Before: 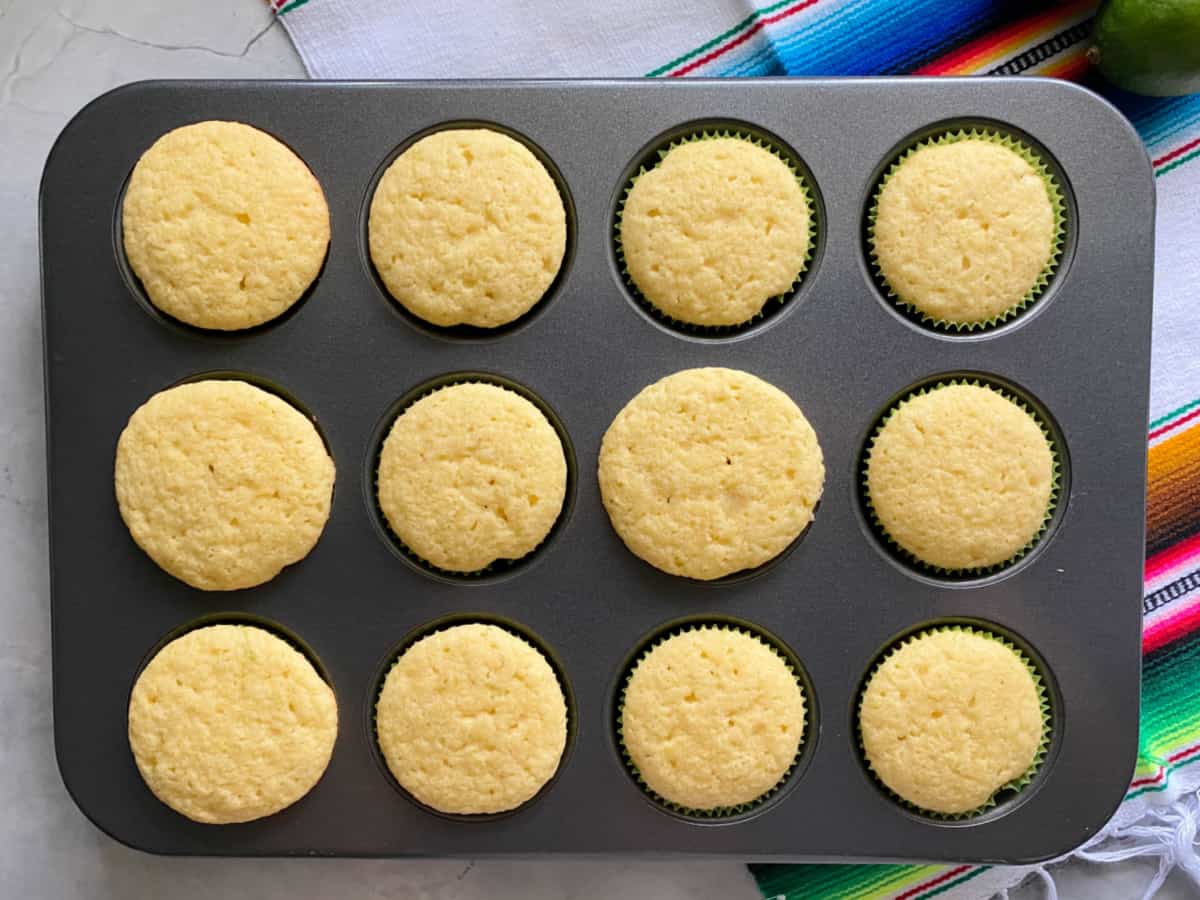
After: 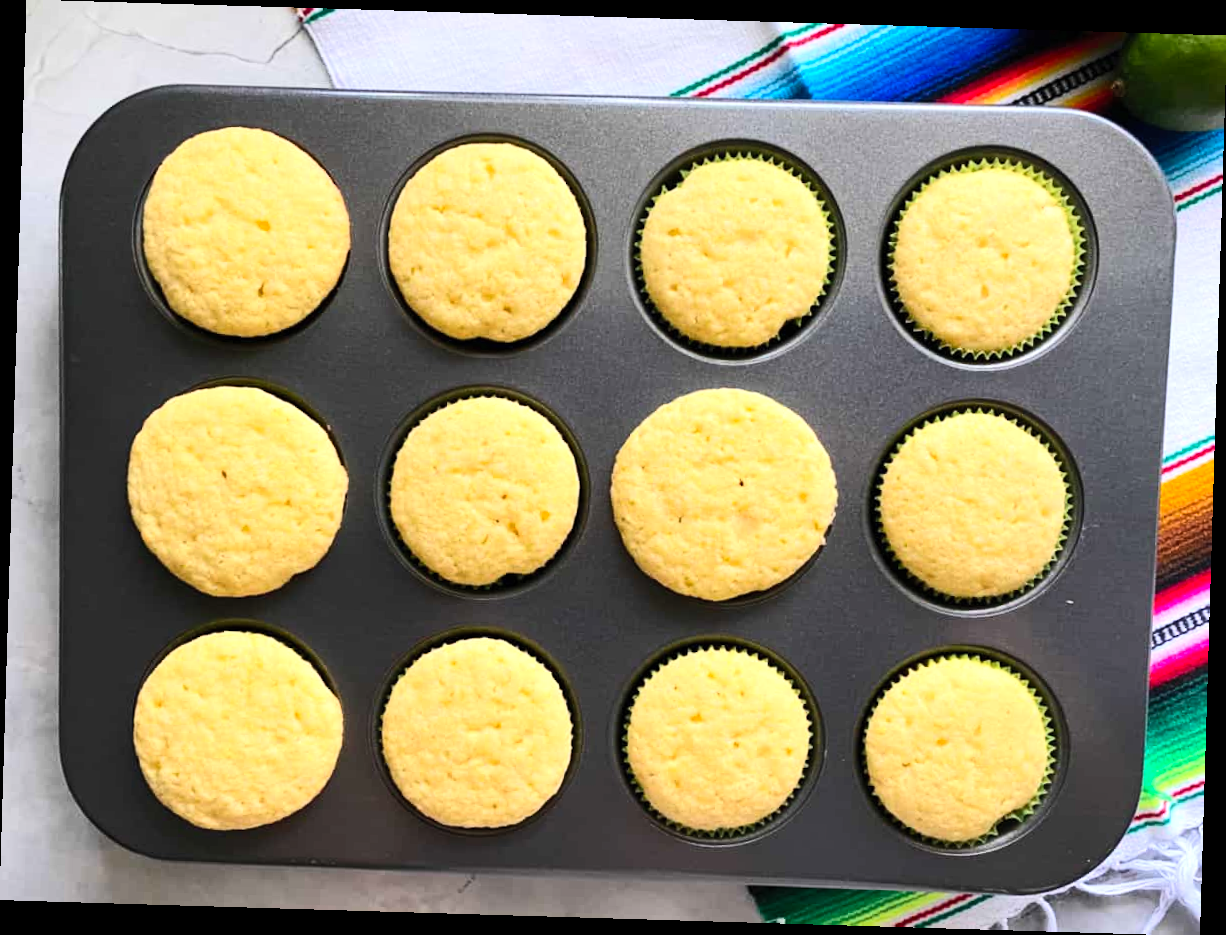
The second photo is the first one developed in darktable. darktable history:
rotate and perspective: rotation 1.72°, automatic cropping off
tone equalizer: -8 EV -0.417 EV, -7 EV -0.389 EV, -6 EV -0.333 EV, -5 EV -0.222 EV, -3 EV 0.222 EV, -2 EV 0.333 EV, -1 EV 0.389 EV, +0 EV 0.417 EV, edges refinement/feathering 500, mask exposure compensation -1.57 EV, preserve details no
contrast brightness saturation: contrast 0.2, brightness 0.16, saturation 0.22
